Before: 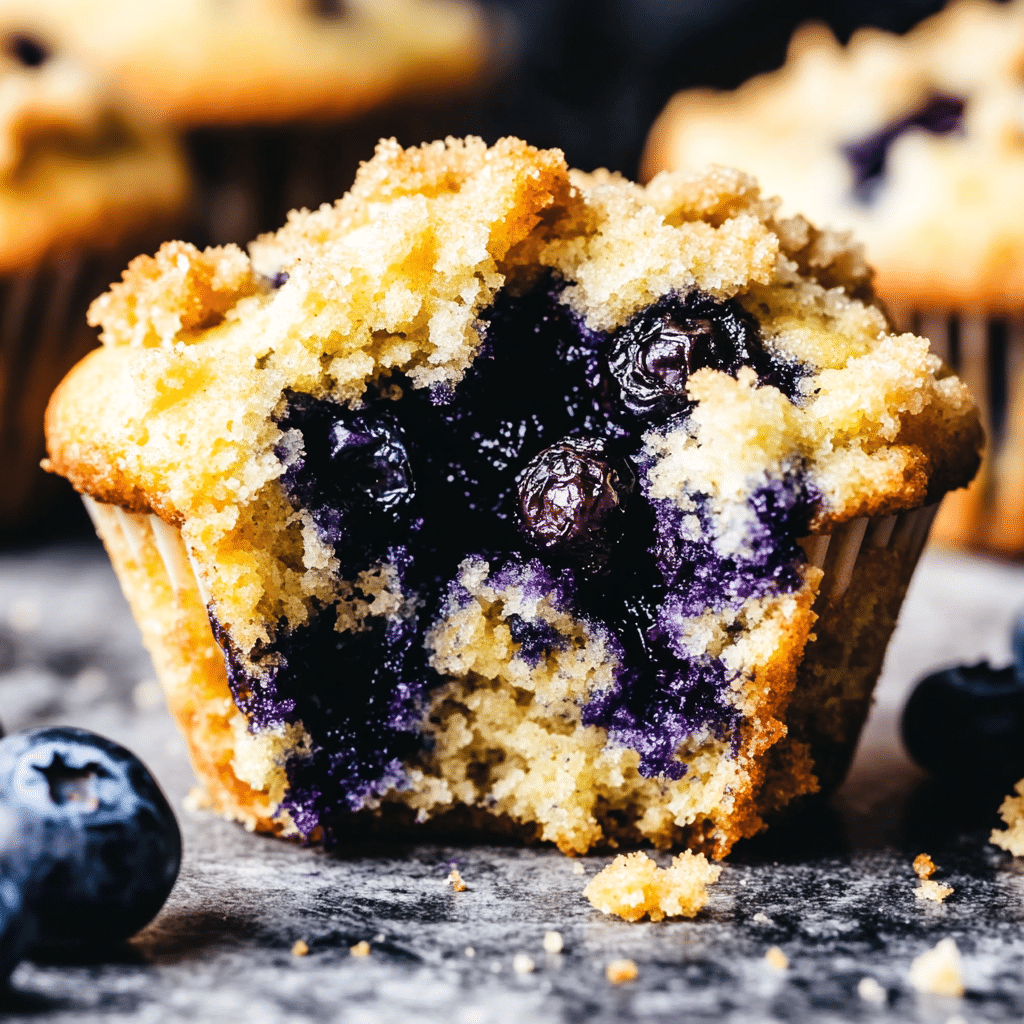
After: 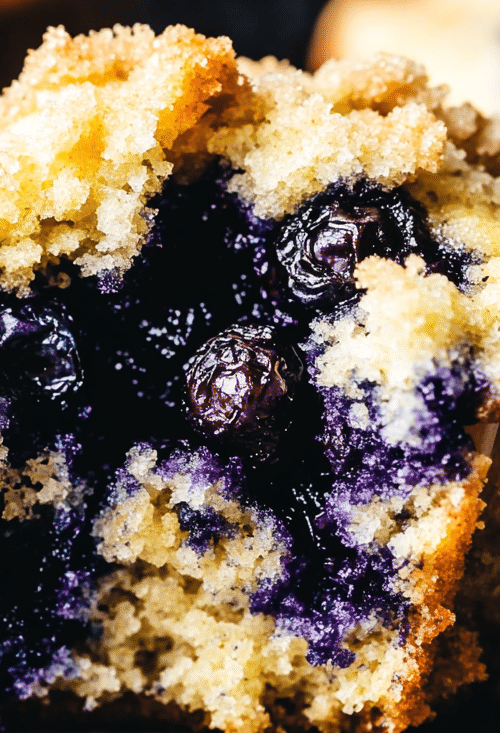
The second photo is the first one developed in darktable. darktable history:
crop: left 32.496%, top 11.007%, right 18.613%, bottom 17.334%
